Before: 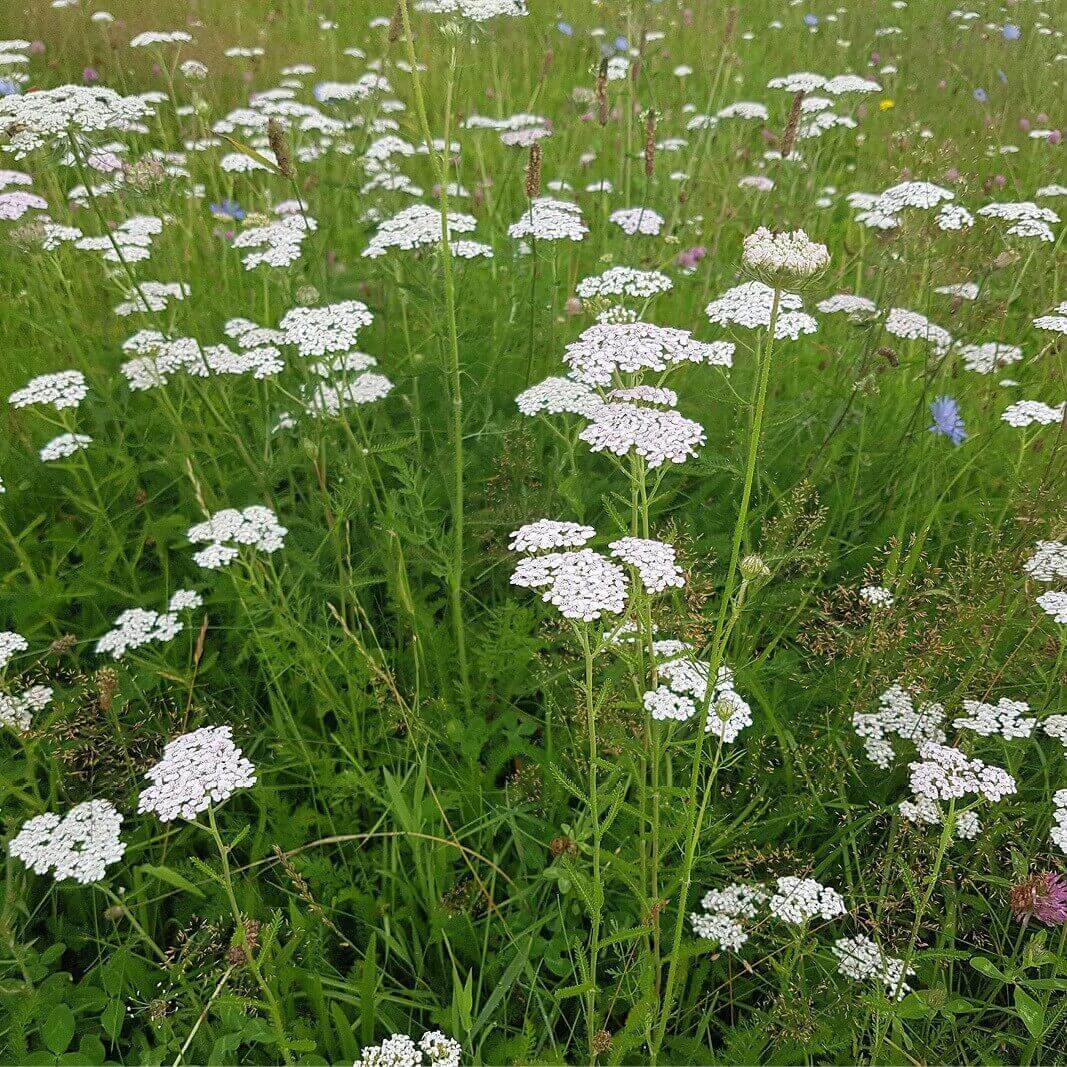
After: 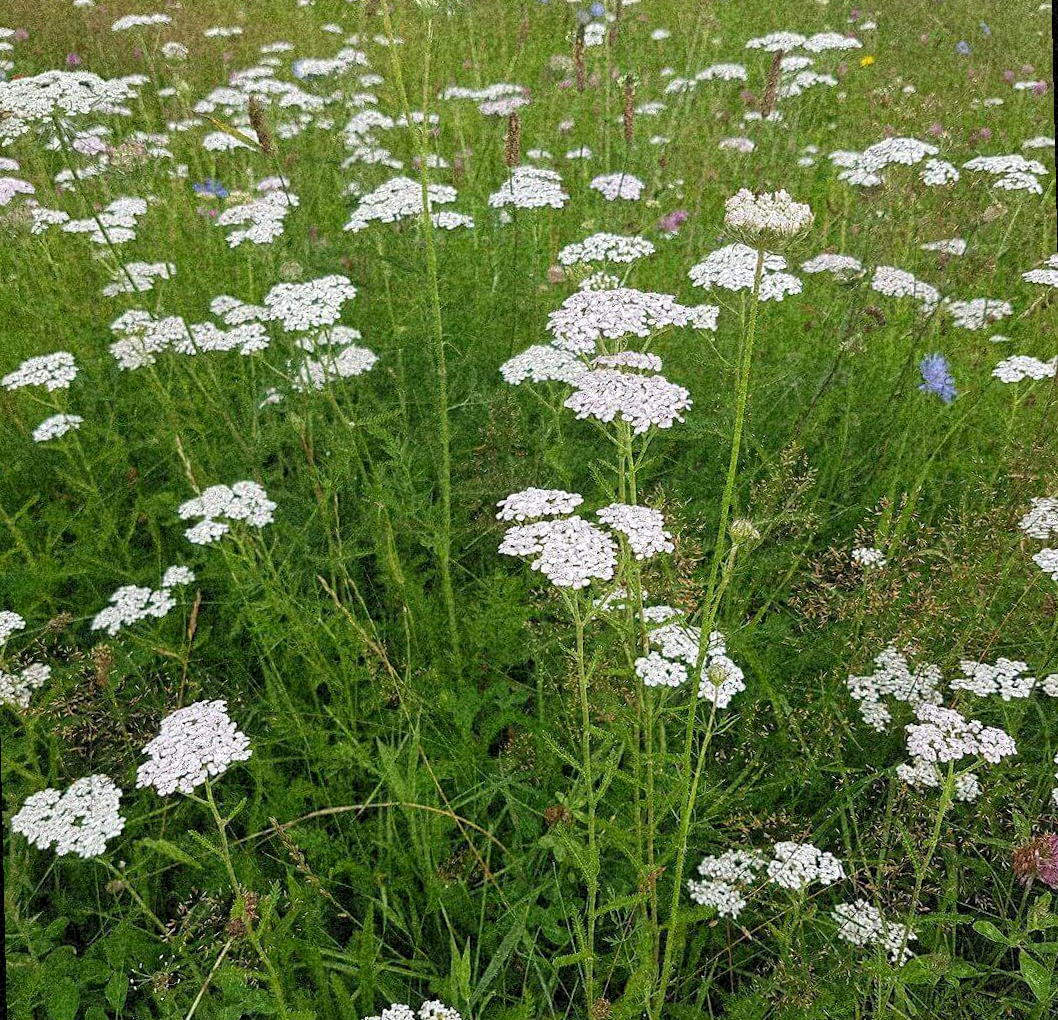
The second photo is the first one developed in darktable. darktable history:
grain: coarseness 46.9 ISO, strength 50.21%, mid-tones bias 0%
rotate and perspective: rotation -1.32°, lens shift (horizontal) -0.031, crop left 0.015, crop right 0.985, crop top 0.047, crop bottom 0.982
